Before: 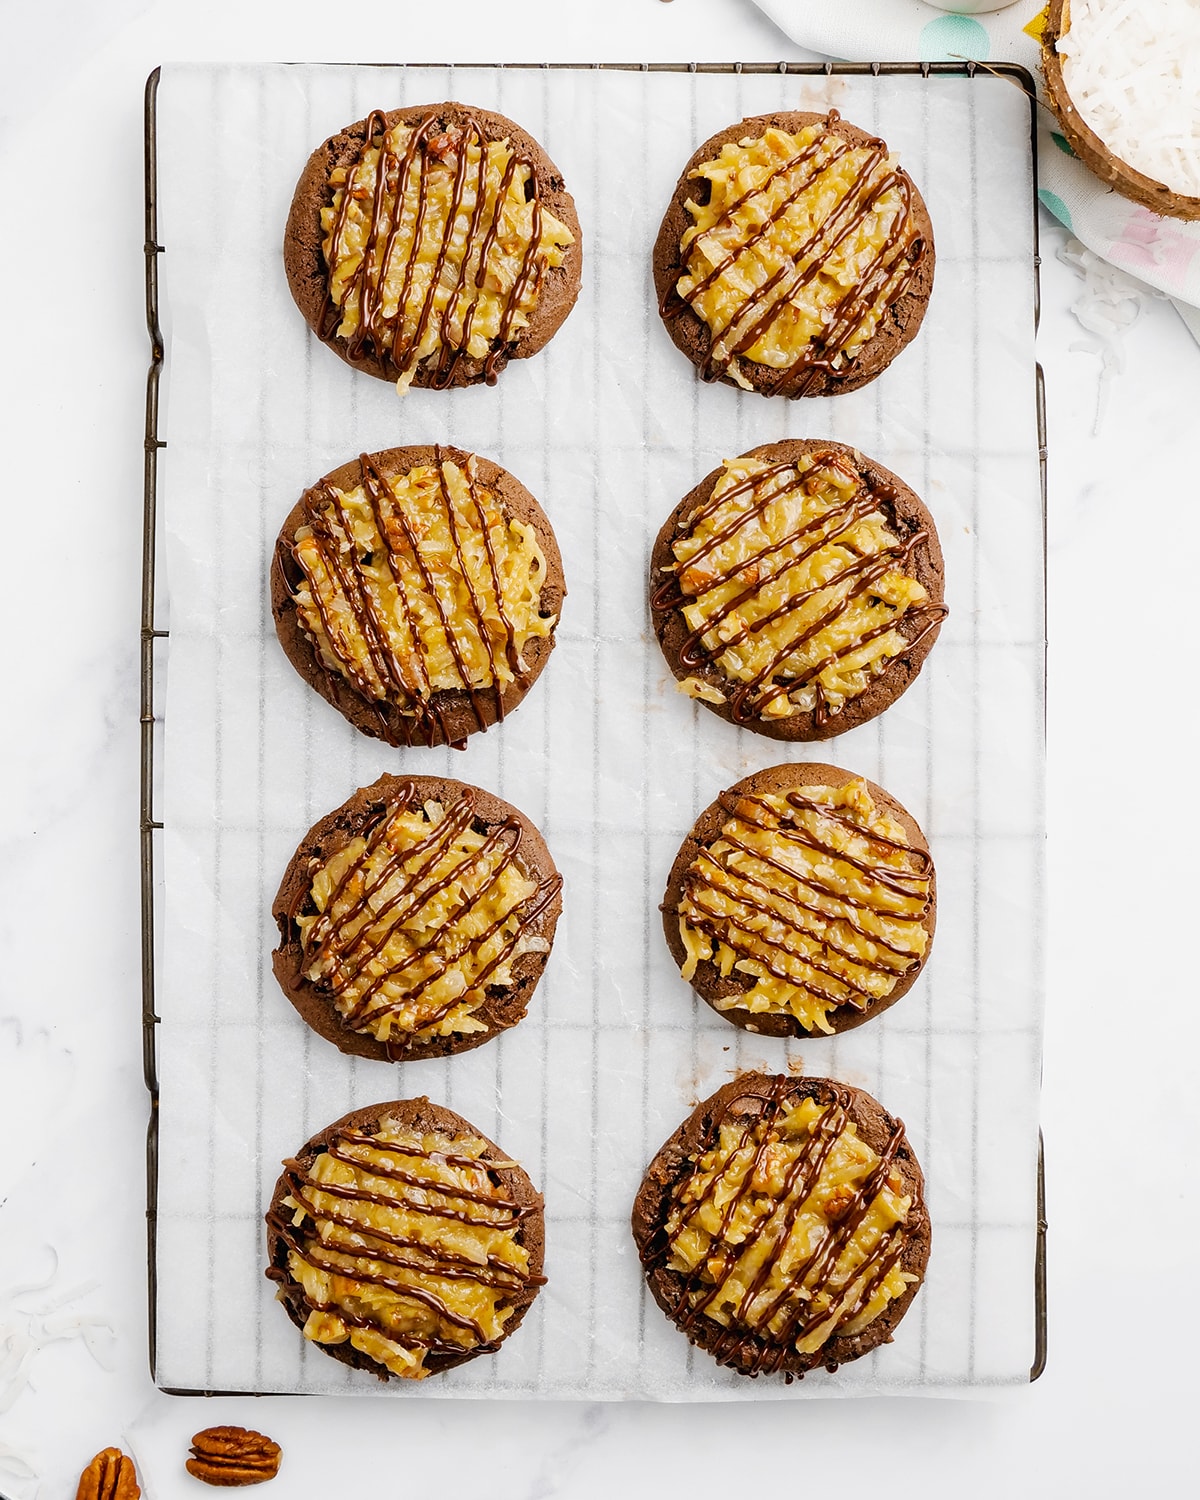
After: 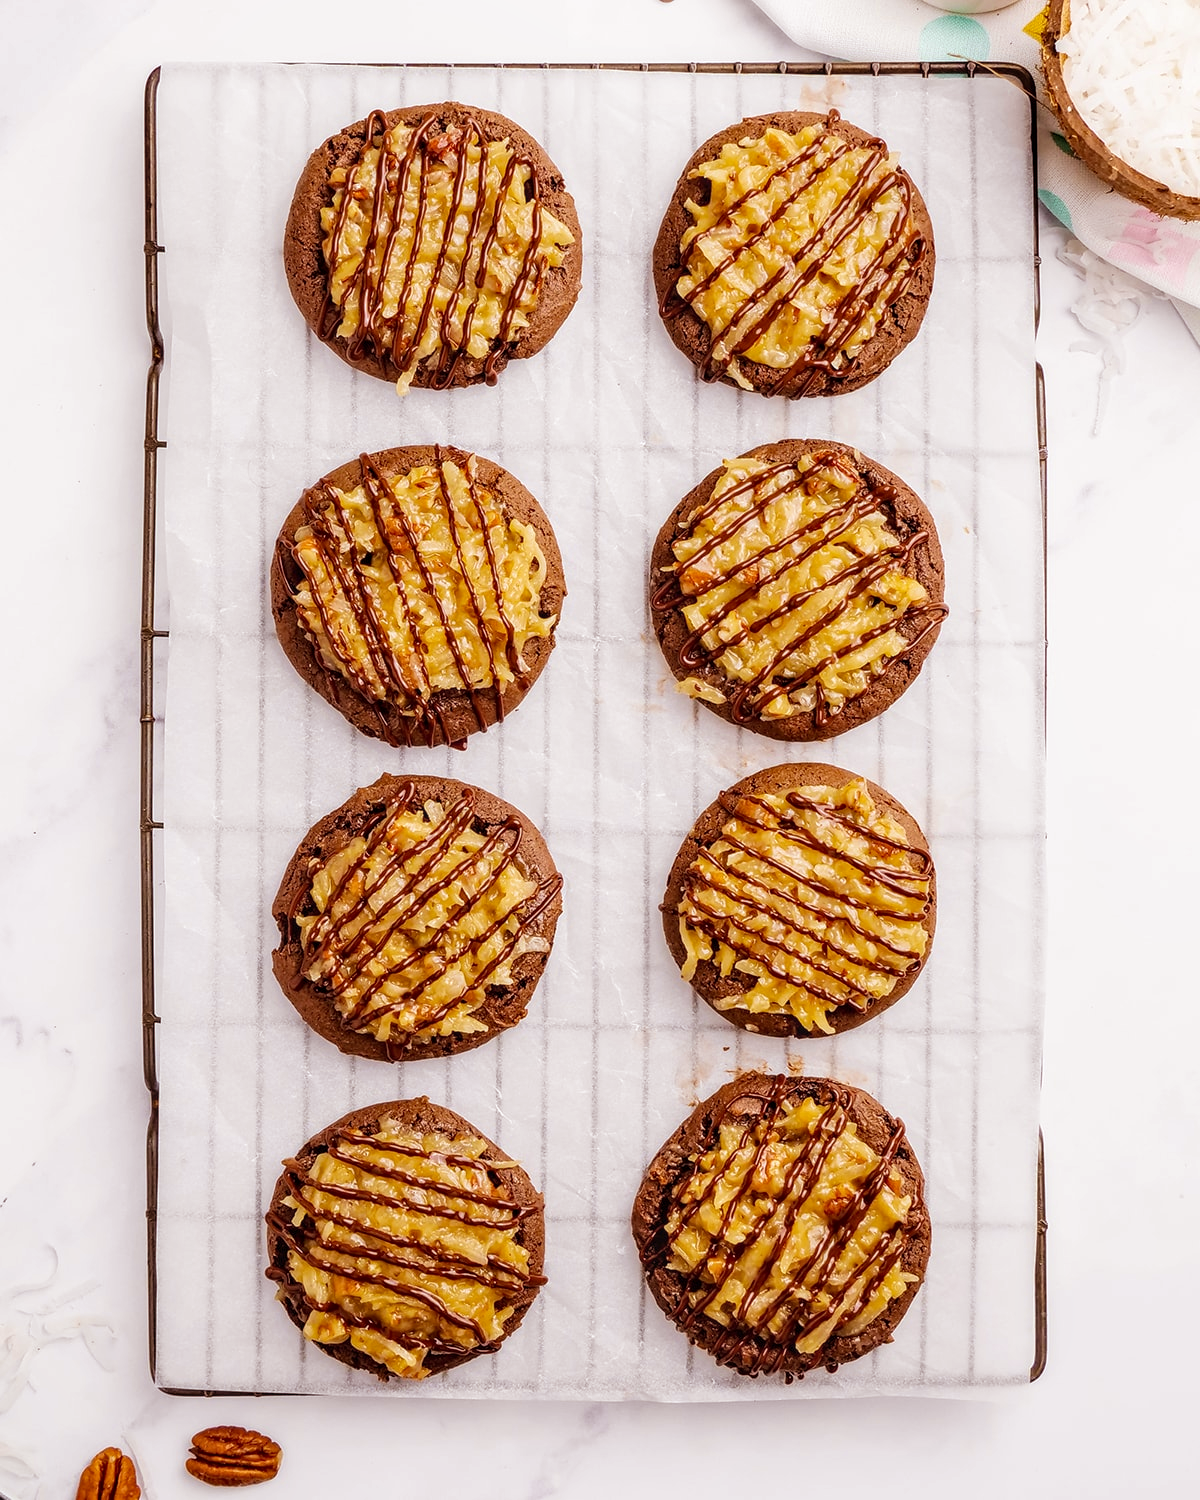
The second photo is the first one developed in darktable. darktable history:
local contrast: on, module defaults
rgb levels: mode RGB, independent channels, levels [[0, 0.474, 1], [0, 0.5, 1], [0, 0.5, 1]]
velvia: on, module defaults
